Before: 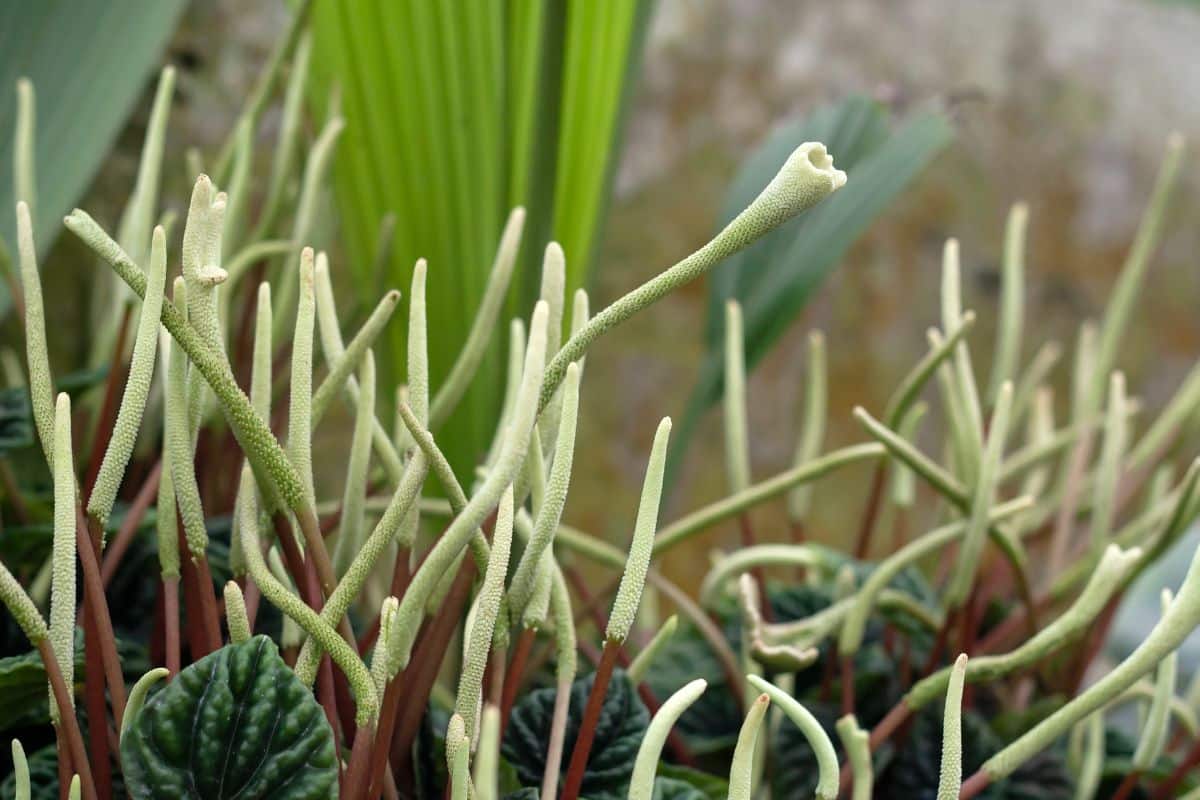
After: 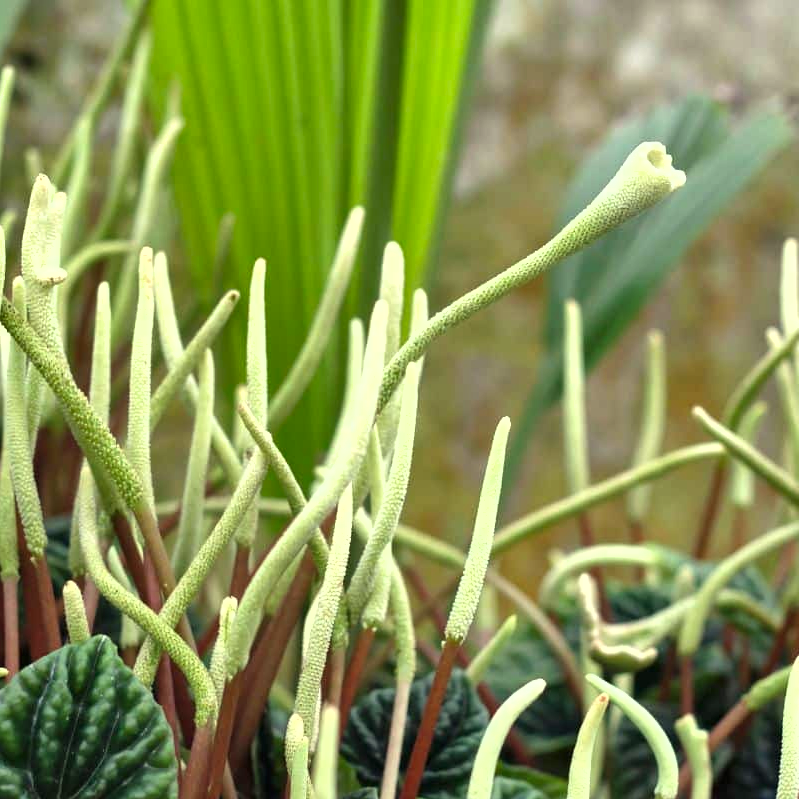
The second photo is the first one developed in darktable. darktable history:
exposure: black level correction 0, exposure 0.699 EV, compensate exposure bias true, compensate highlight preservation false
crop and rotate: left 13.453%, right 19.899%
shadows and highlights: soften with gaussian
color correction: highlights a* -4.42, highlights b* 6.99
